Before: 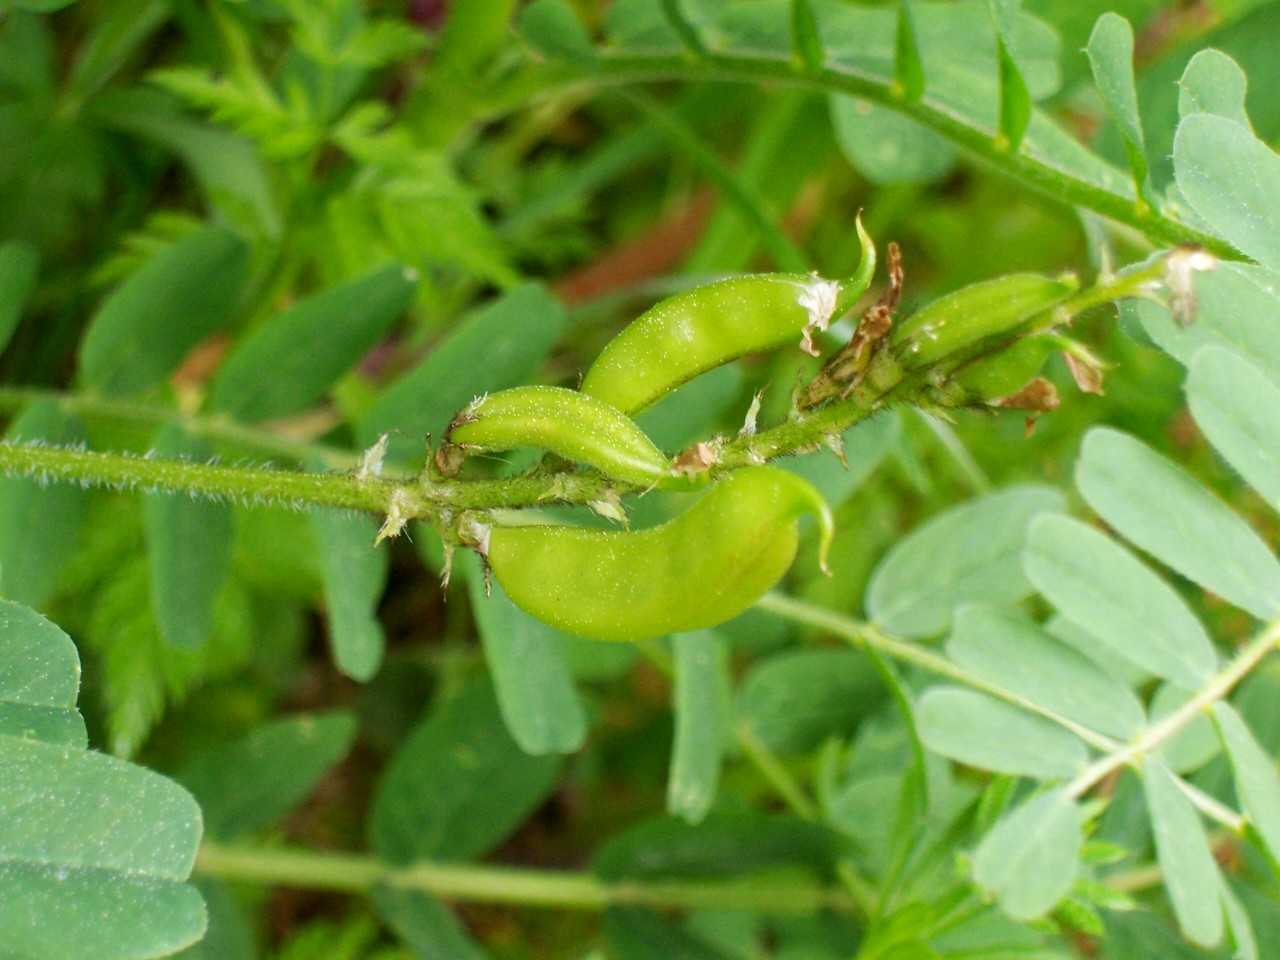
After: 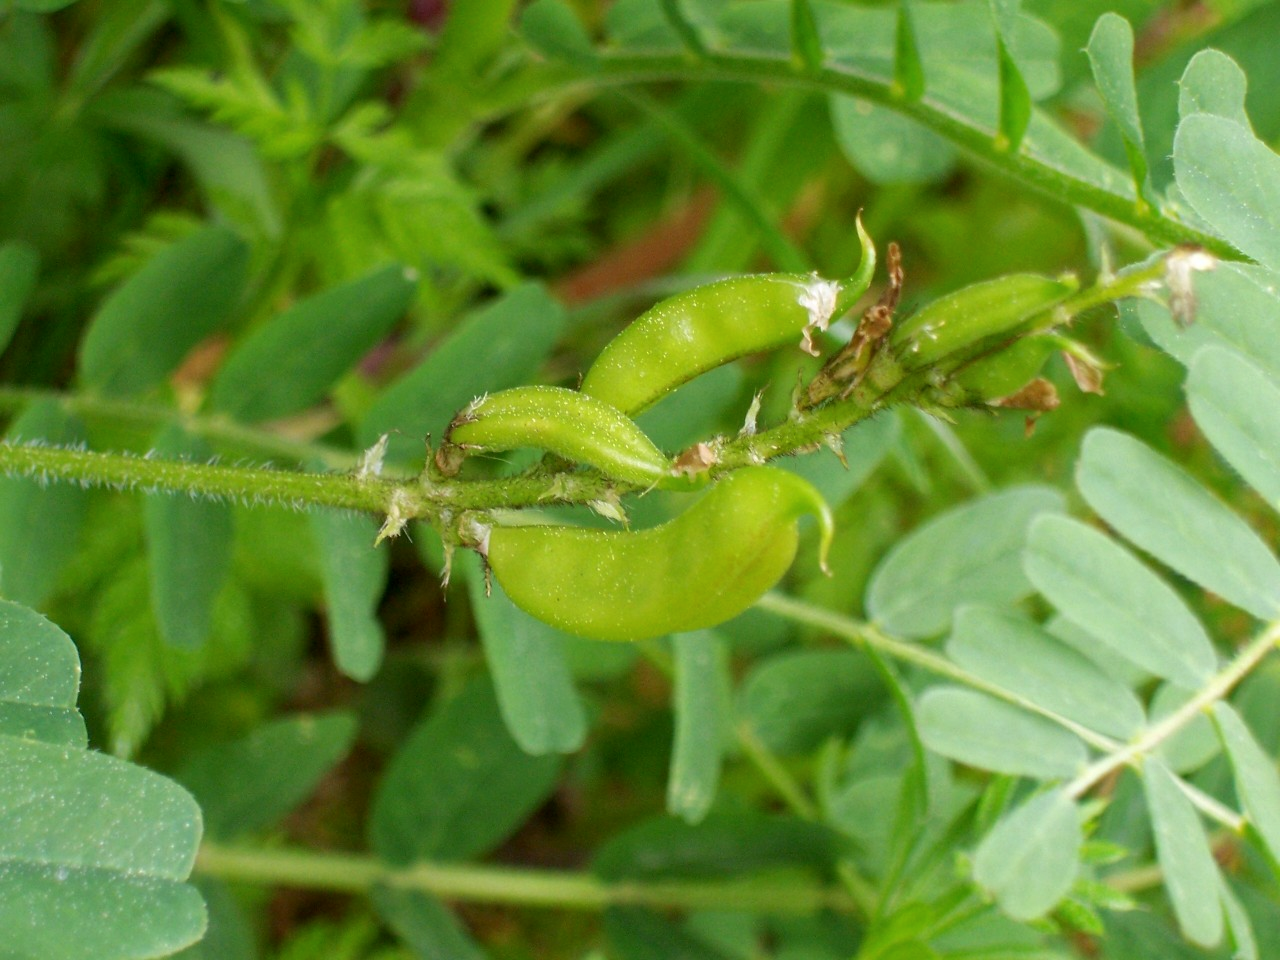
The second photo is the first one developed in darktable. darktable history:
exposure: compensate highlight preservation false
tone curve: curves: ch0 [(0, 0) (0.077, 0.082) (0.765, 0.73) (1, 1)], color space Lab, linked channels, preserve colors none
